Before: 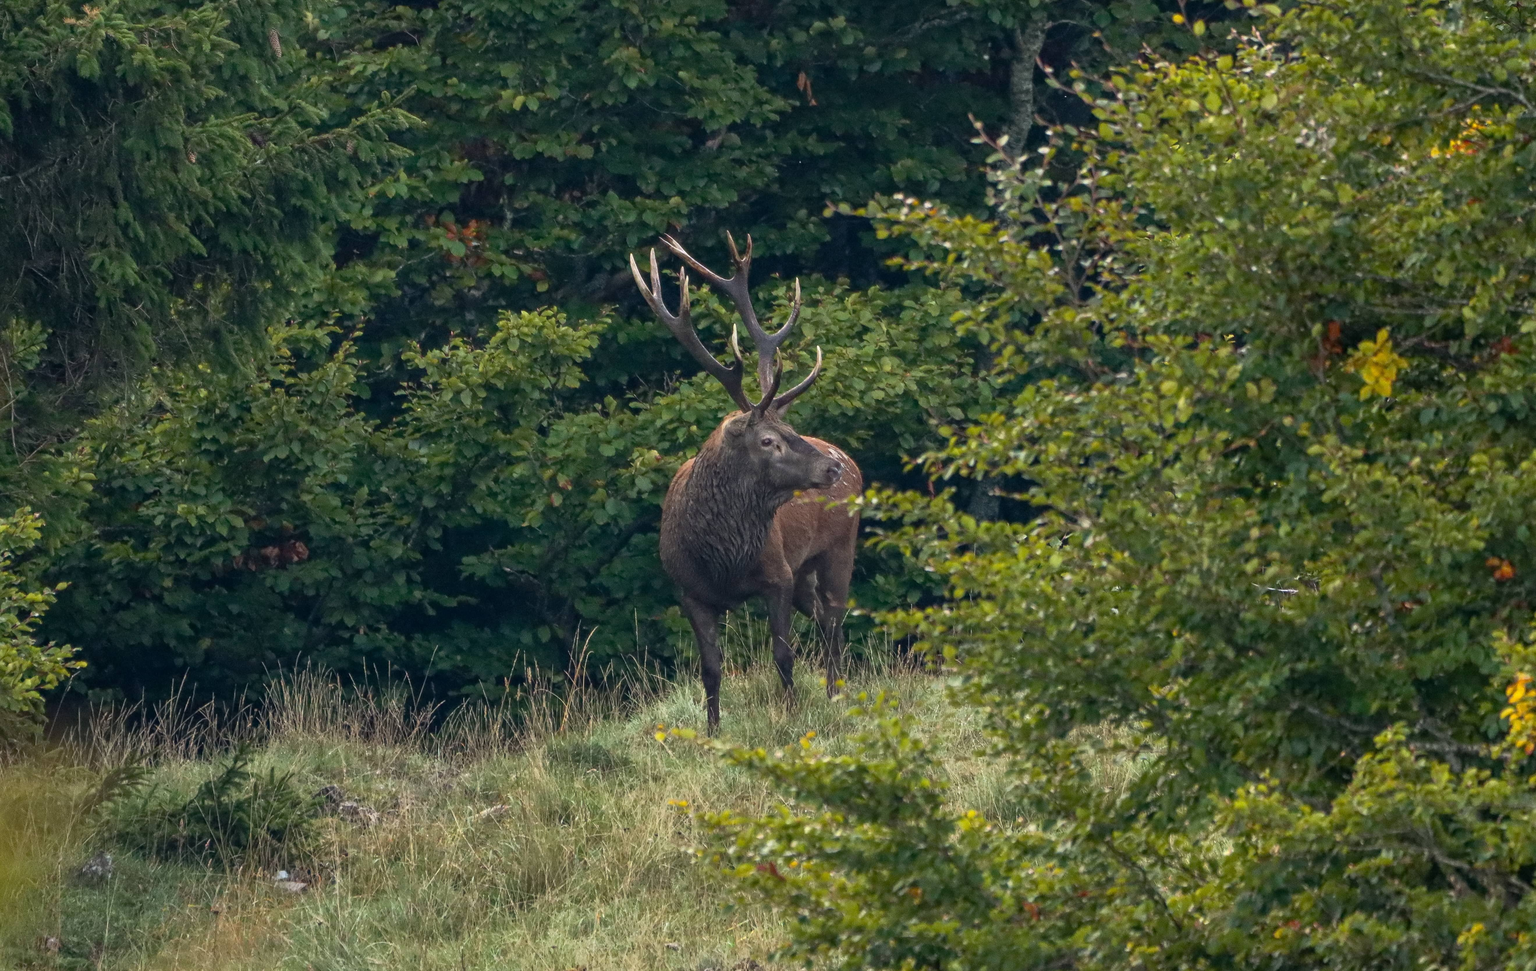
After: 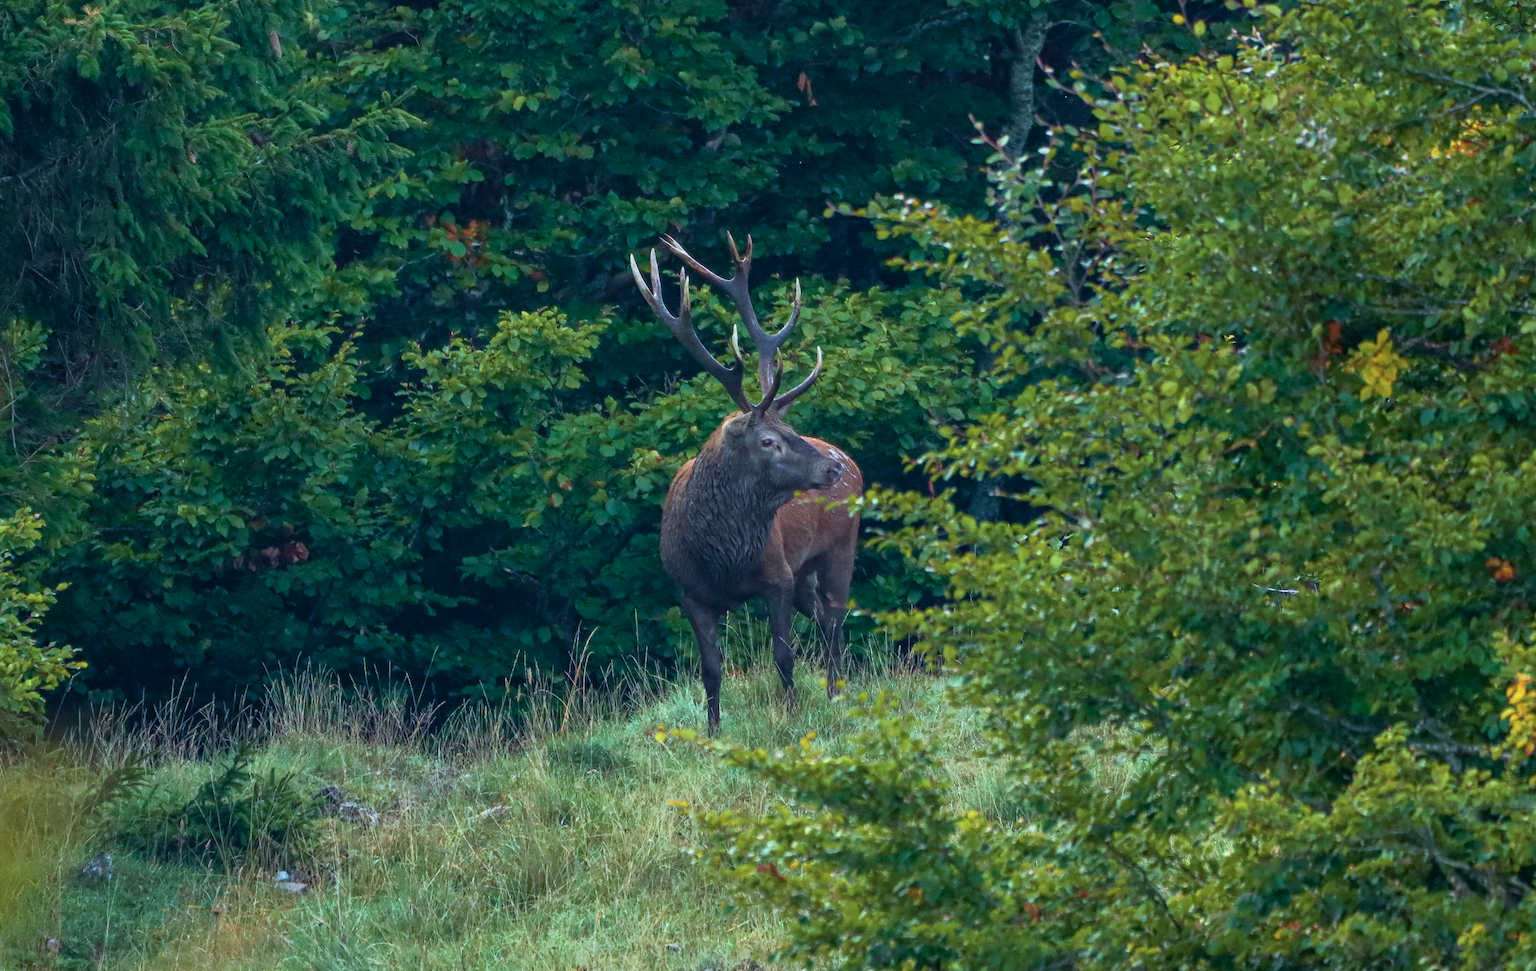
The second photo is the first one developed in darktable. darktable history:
color calibration: illuminant as shot in camera, x 0.384, y 0.38, temperature 3966.18 K
velvia: strength 44.48%
